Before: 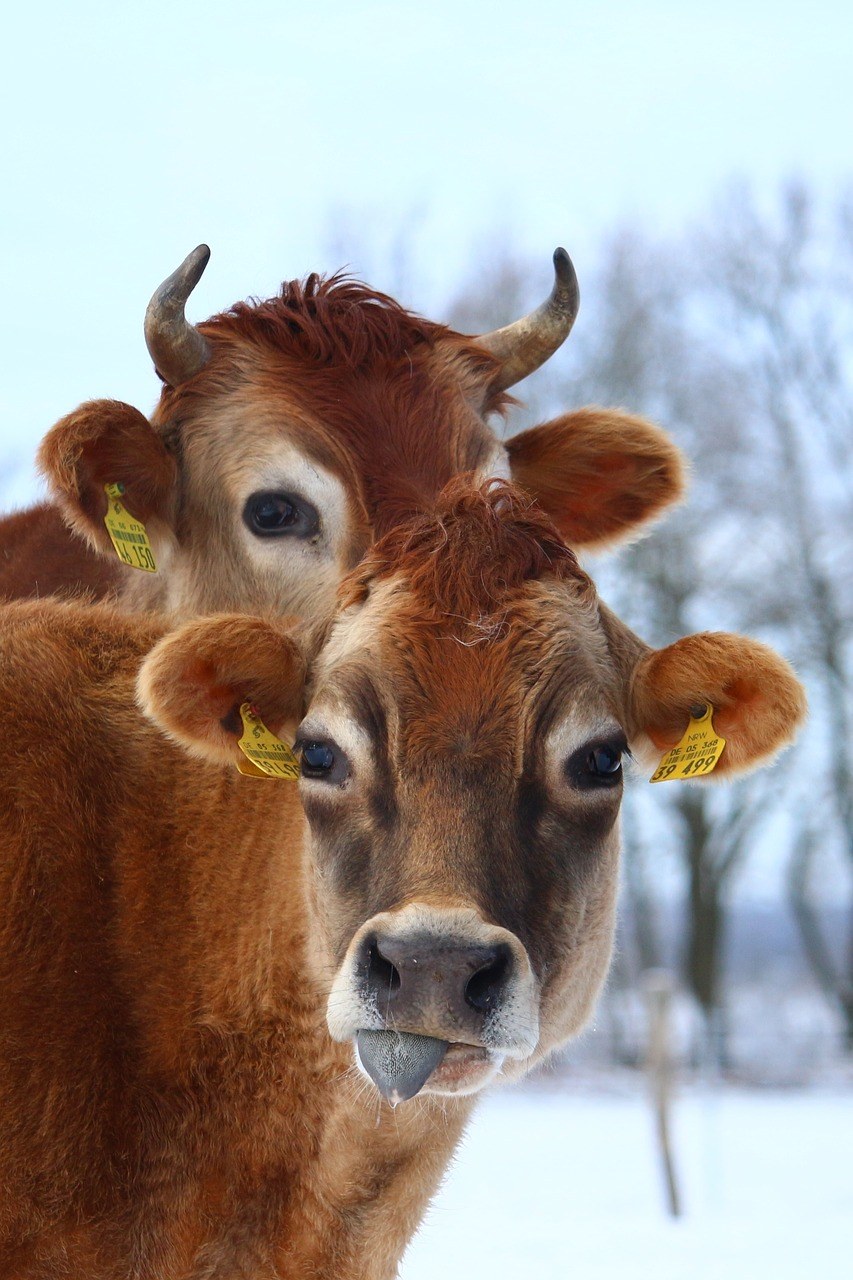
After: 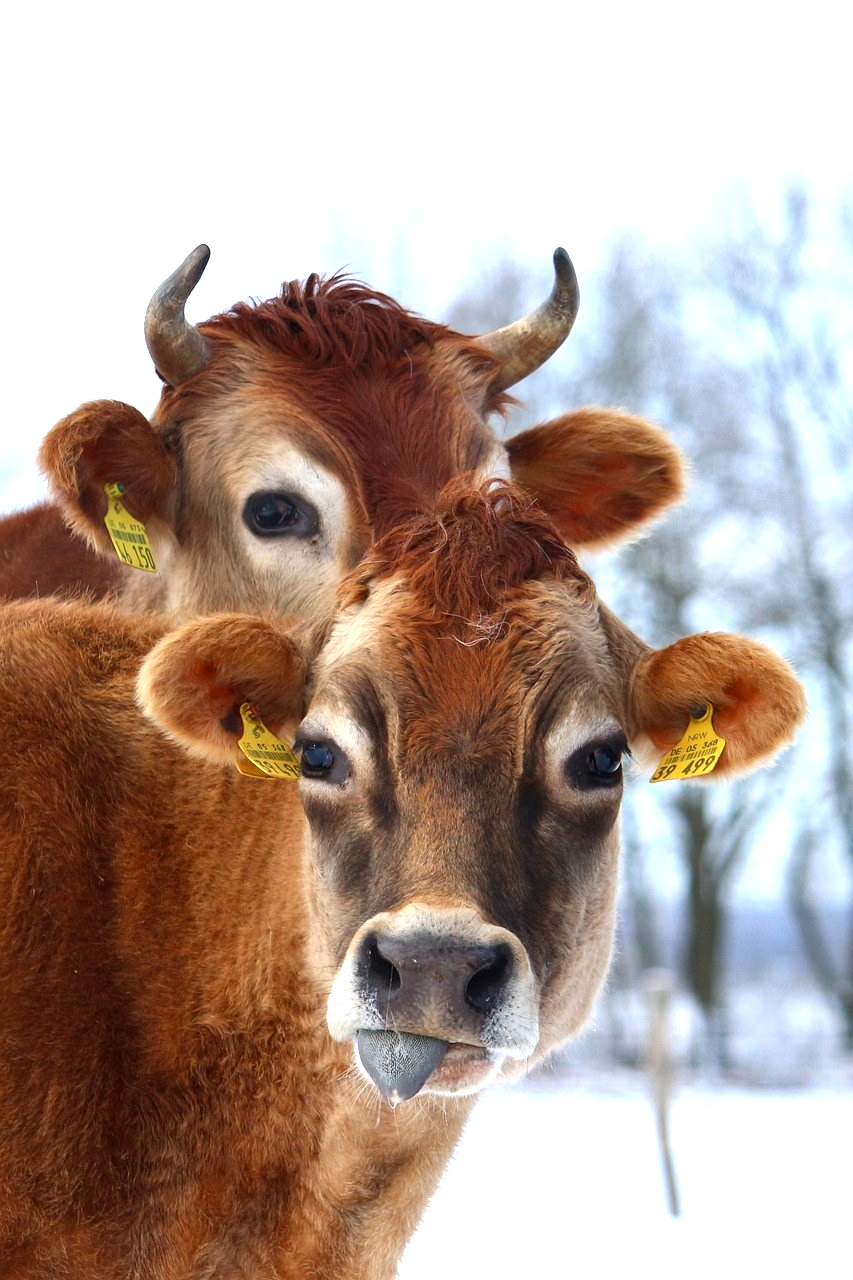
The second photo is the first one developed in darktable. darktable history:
local contrast: mode bilateral grid, contrast 19, coarseness 49, detail 120%, midtone range 0.2
levels: levels [0, 0.43, 0.859]
